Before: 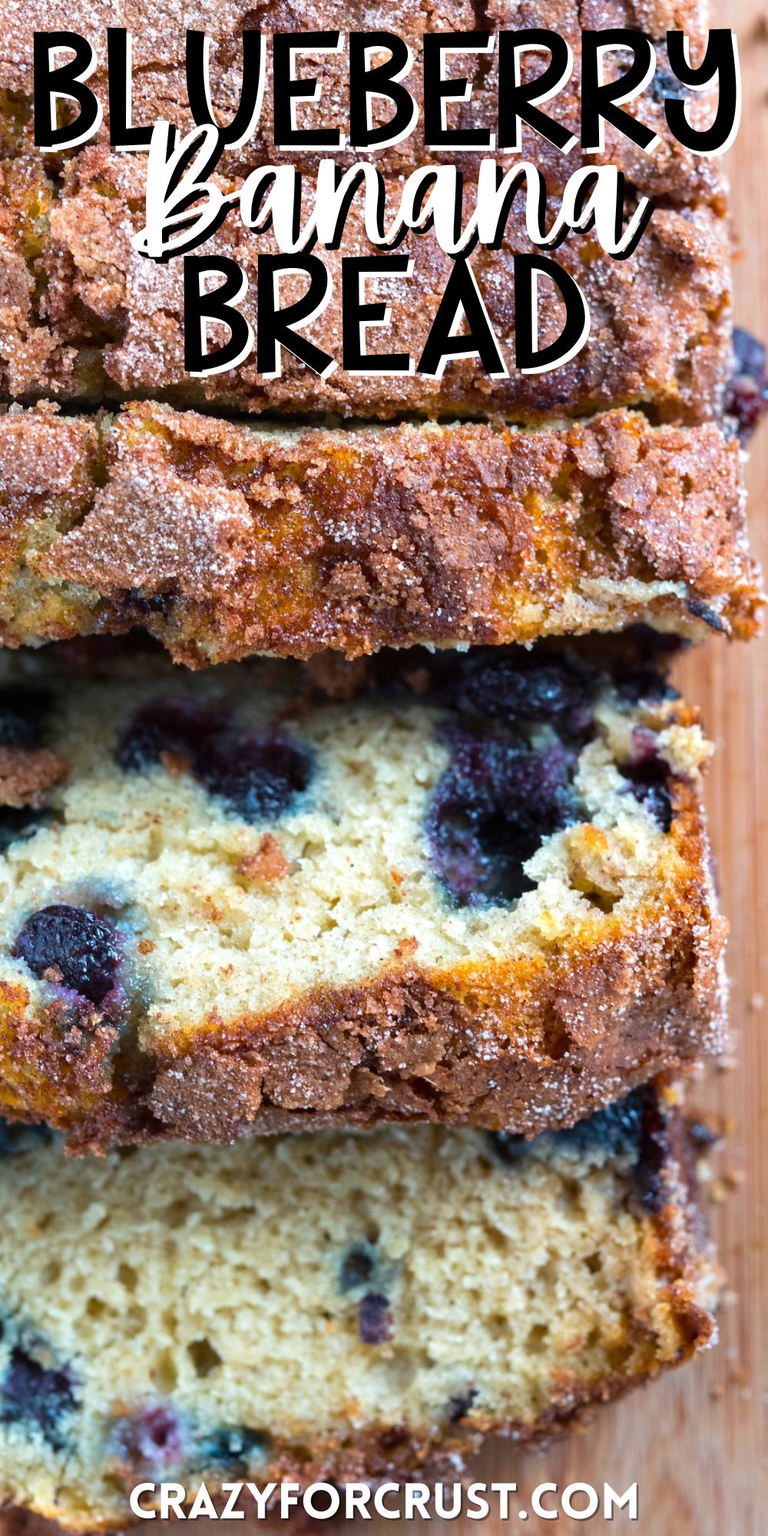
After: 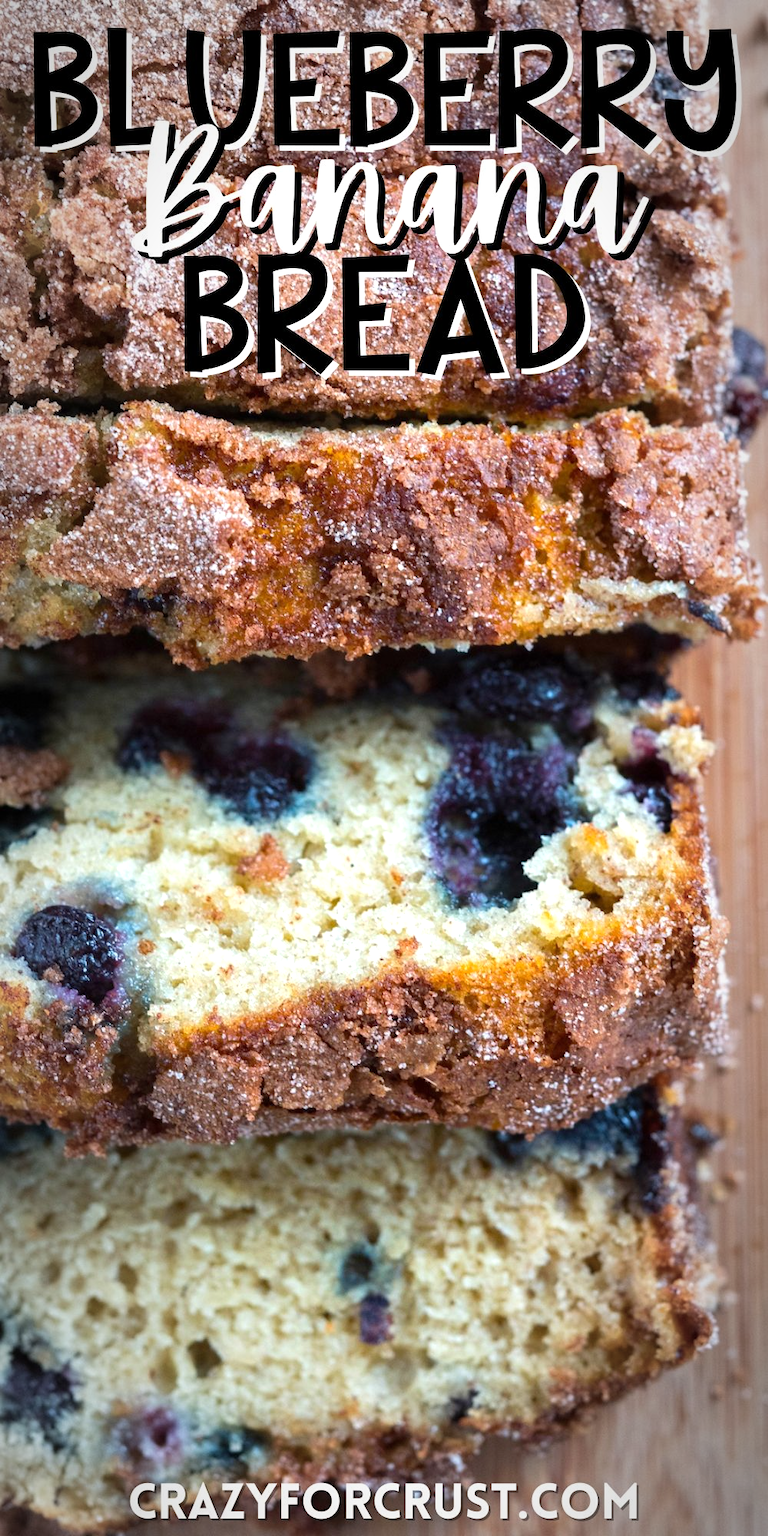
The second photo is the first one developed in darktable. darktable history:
levels: levels [0, 0.476, 0.951]
vignetting: fall-off start 67.87%, fall-off radius 67.5%, automatic ratio true, unbound false
